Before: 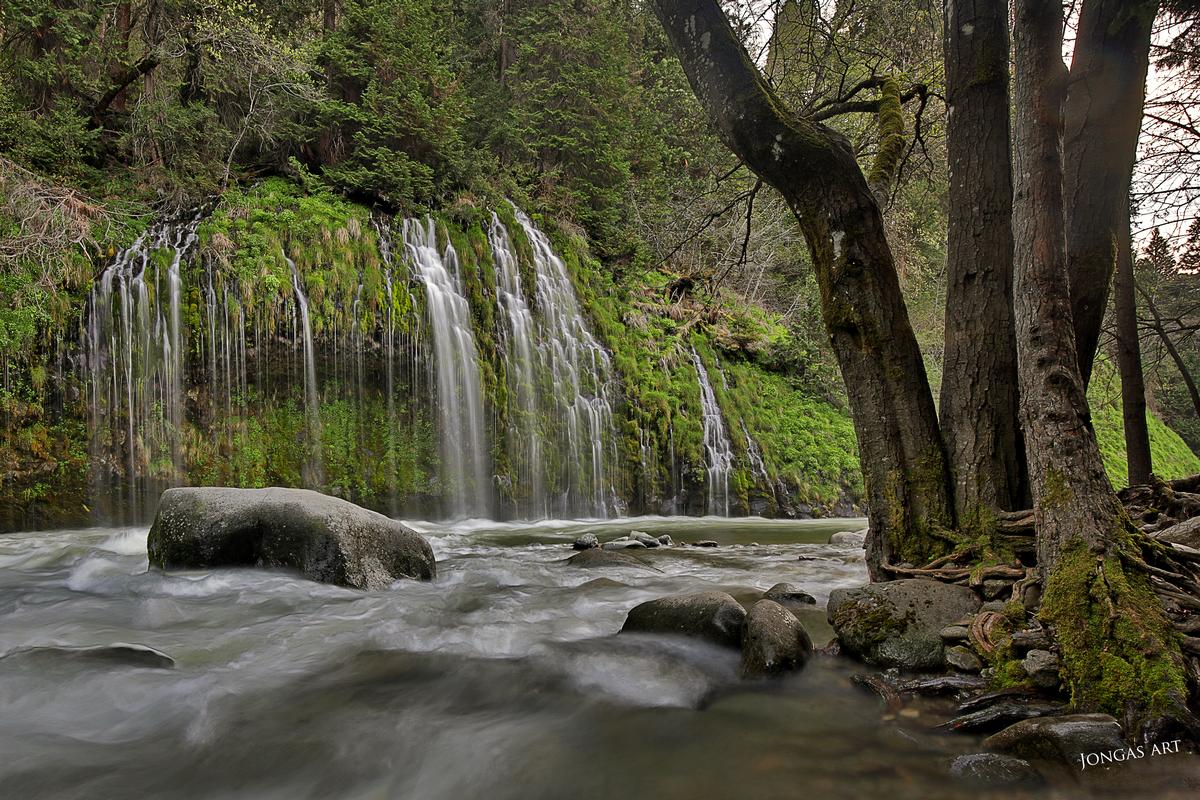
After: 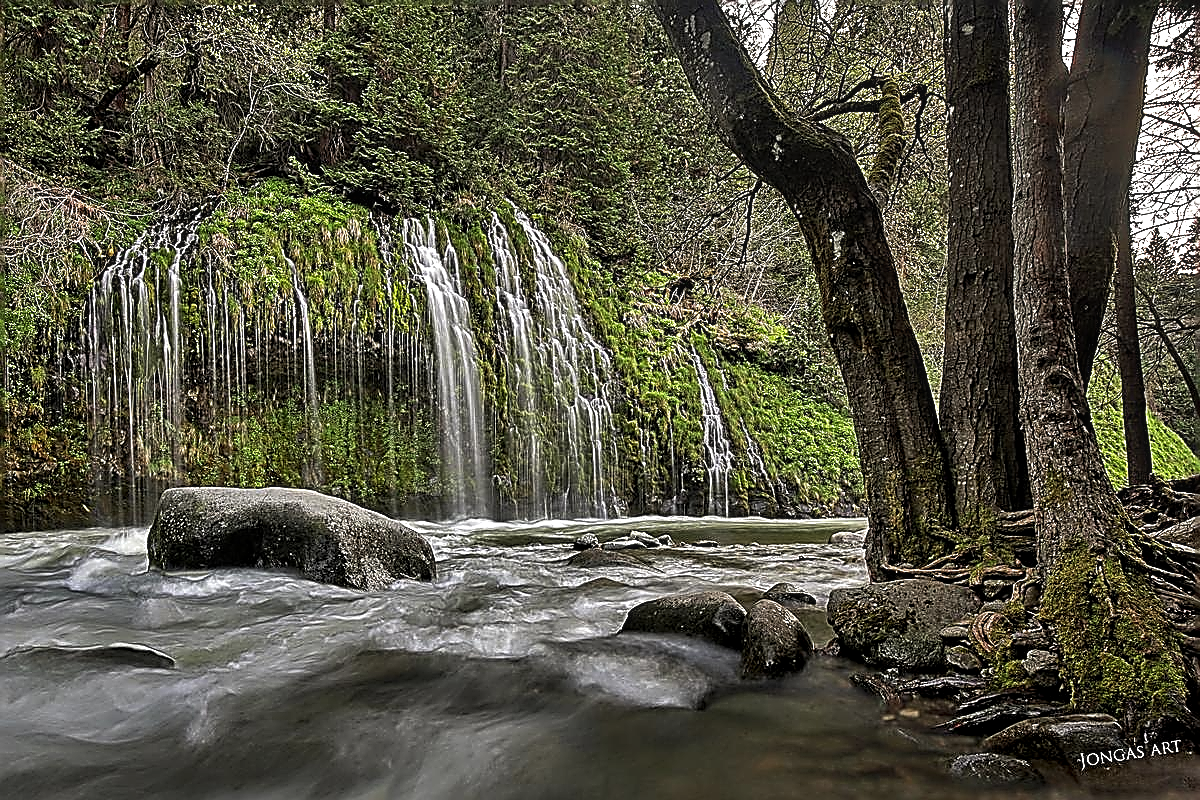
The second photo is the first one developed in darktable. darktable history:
local contrast: detail 130%
sharpen: amount 1.865
color balance rgb: perceptual saturation grading › global saturation 0.157%, perceptual brilliance grading › global brilliance 15.833%, perceptual brilliance grading › shadows -35.827%
